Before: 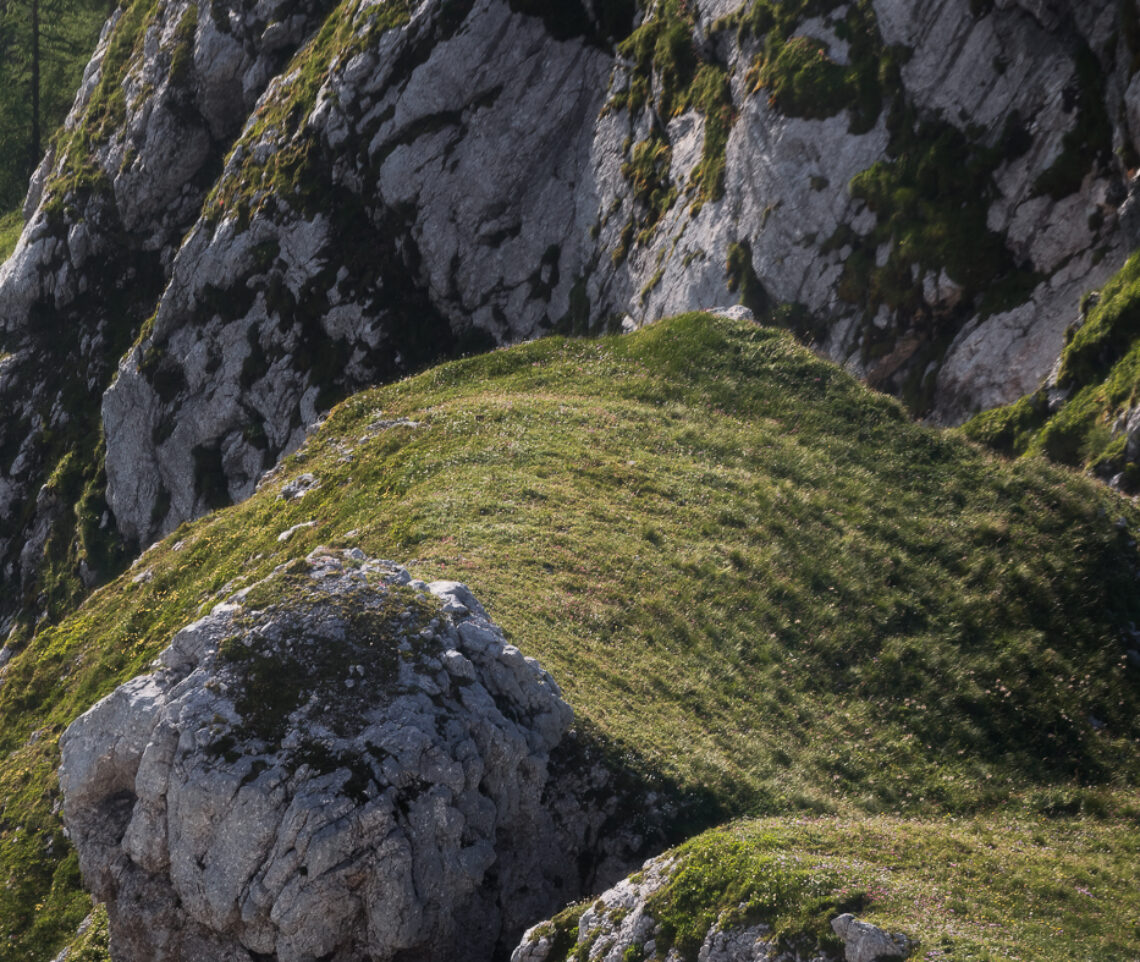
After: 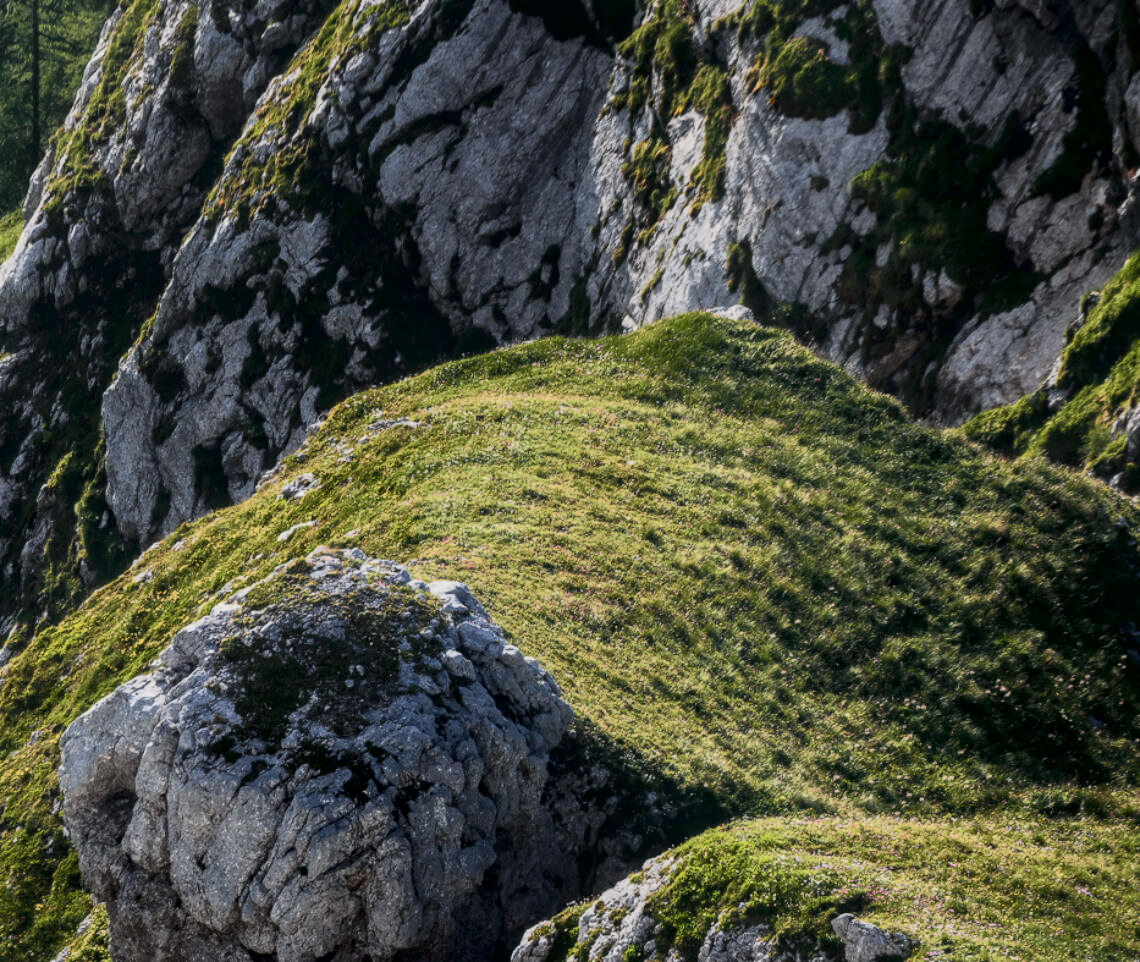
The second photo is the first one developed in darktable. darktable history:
local contrast: on, module defaults
tone curve: curves: ch0 [(0, 0.017) (0.091, 0.046) (0.298, 0.287) (0.439, 0.482) (0.64, 0.729) (0.785, 0.817) (0.995, 0.917)]; ch1 [(0, 0) (0.384, 0.365) (0.463, 0.447) (0.486, 0.474) (0.503, 0.497) (0.526, 0.52) (0.555, 0.564) (0.578, 0.595) (0.638, 0.644) (0.766, 0.773) (1, 1)]; ch2 [(0, 0) (0.374, 0.344) (0.449, 0.434) (0.501, 0.501) (0.528, 0.519) (0.569, 0.589) (0.61, 0.646) (0.666, 0.688) (1, 1)], color space Lab, independent channels, preserve colors none
